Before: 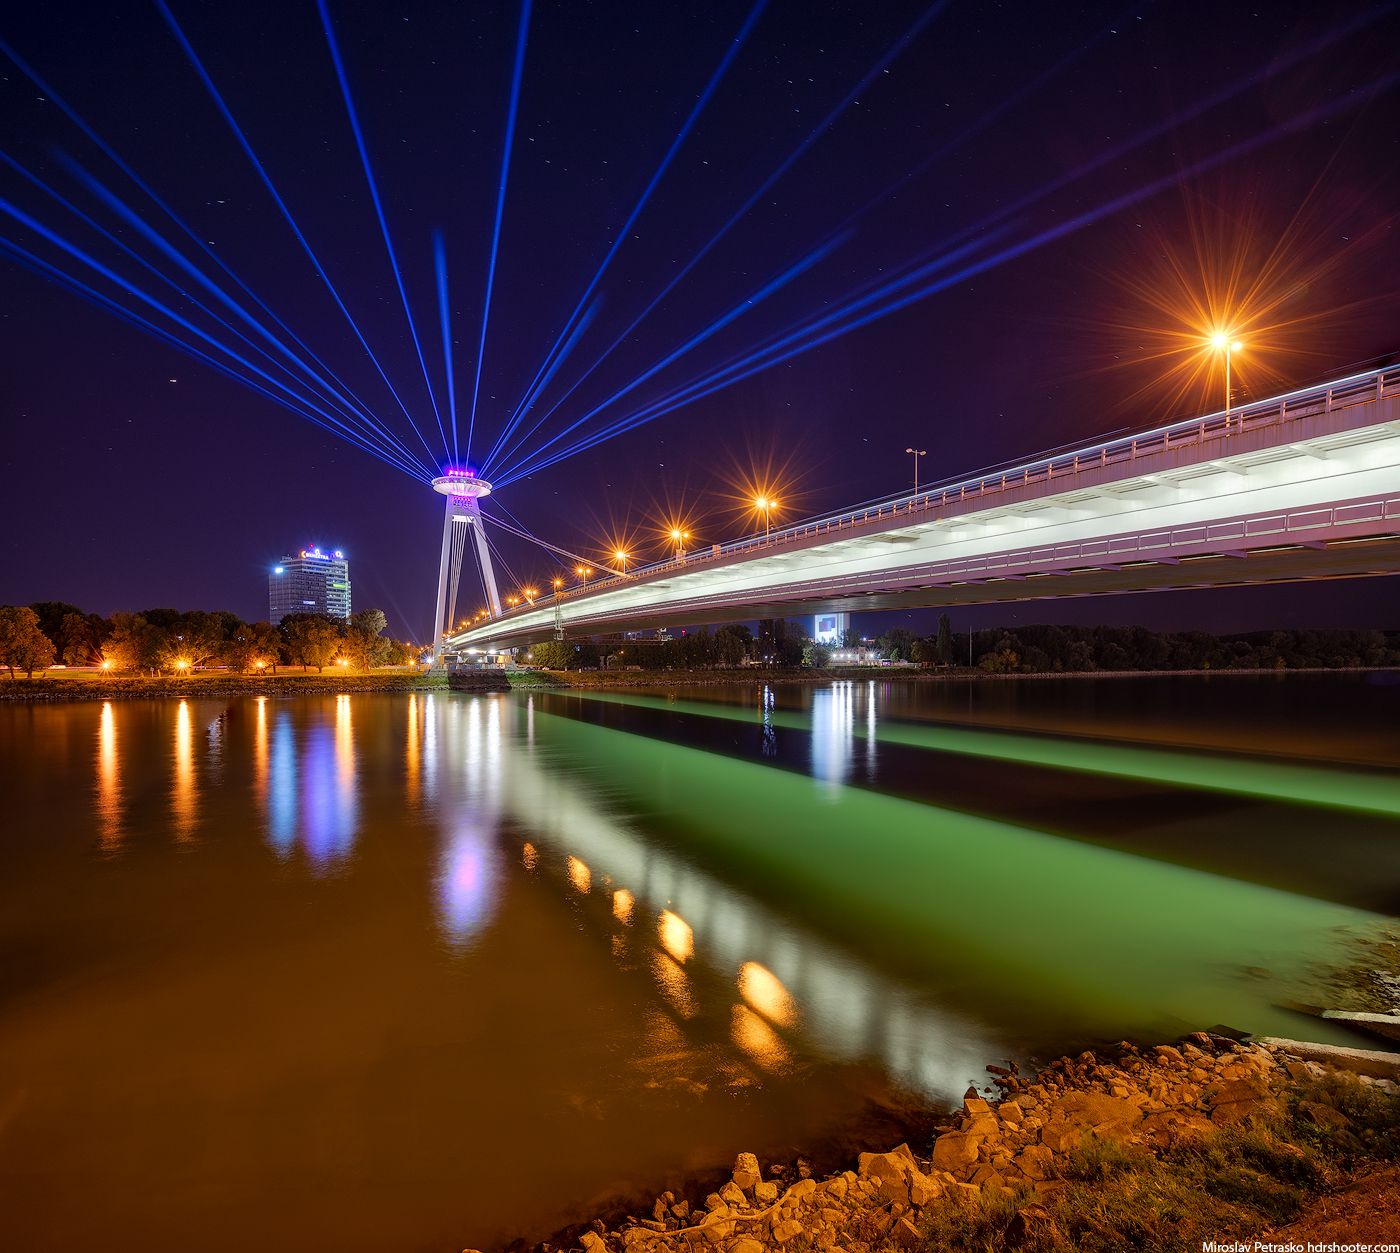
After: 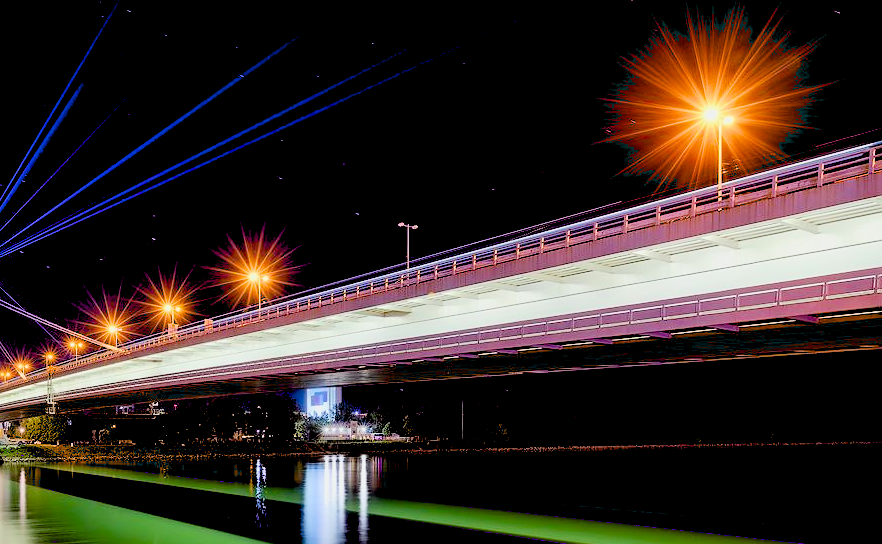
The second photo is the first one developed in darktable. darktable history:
crop: left 36.29%, top 18.082%, right 0.655%, bottom 38.498%
filmic rgb: black relative exposure -7.65 EV, white relative exposure 4.56 EV, hardness 3.61, color science v6 (2022)
exposure: black level correction 0.034, exposure 0.907 EV, compensate exposure bias true, compensate highlight preservation false
tone equalizer: on, module defaults
sharpen: amount 0.202
